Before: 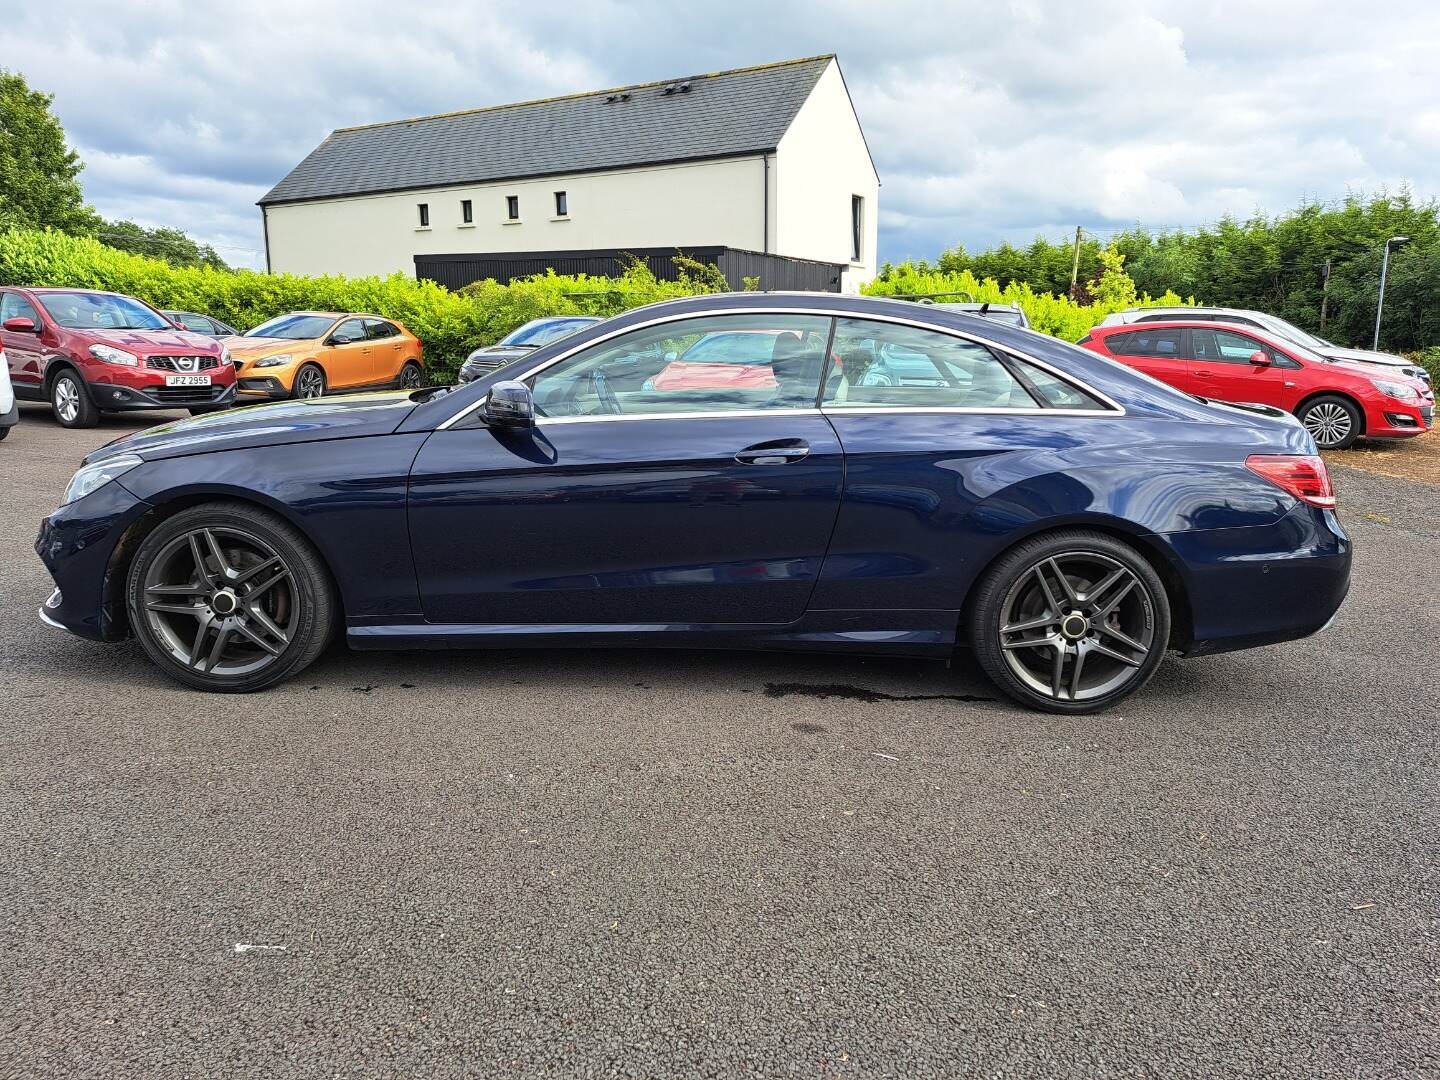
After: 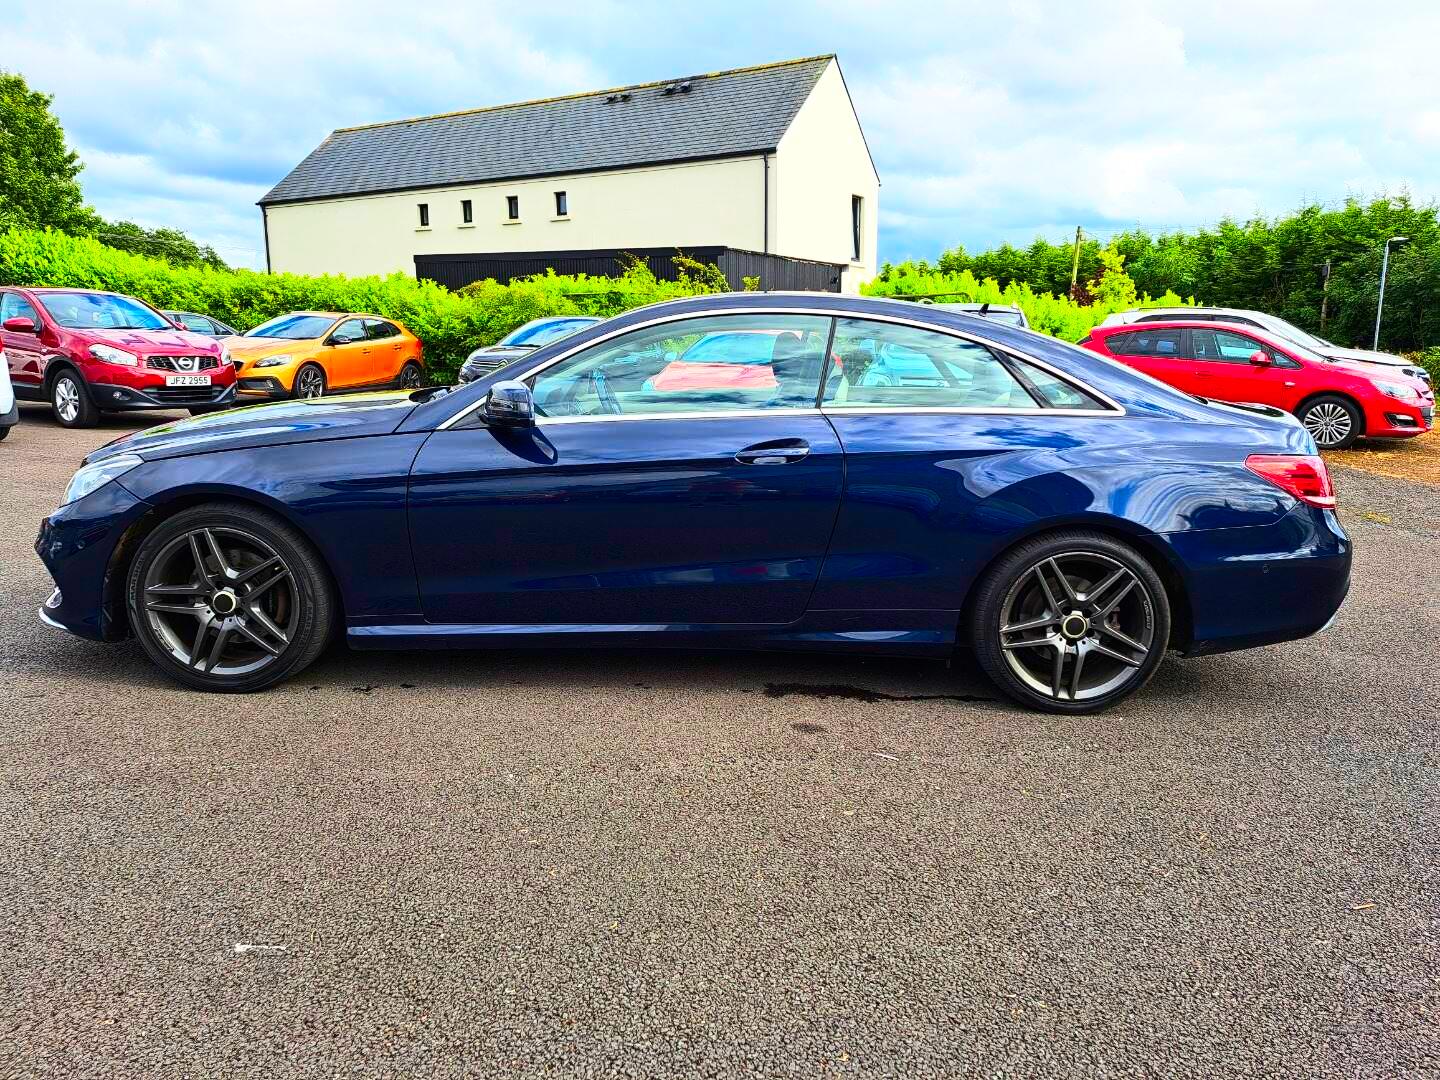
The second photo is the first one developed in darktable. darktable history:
contrast brightness saturation: contrast 0.269, brightness 0.01, saturation 0.857
